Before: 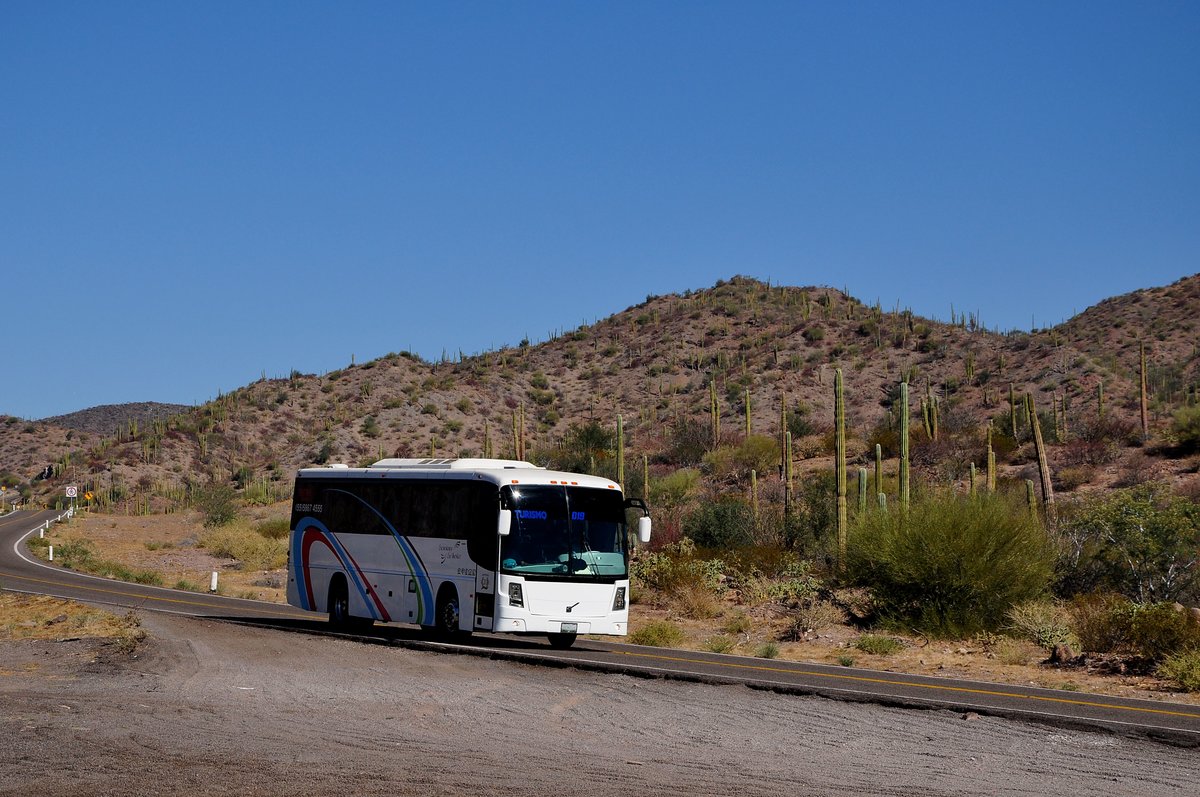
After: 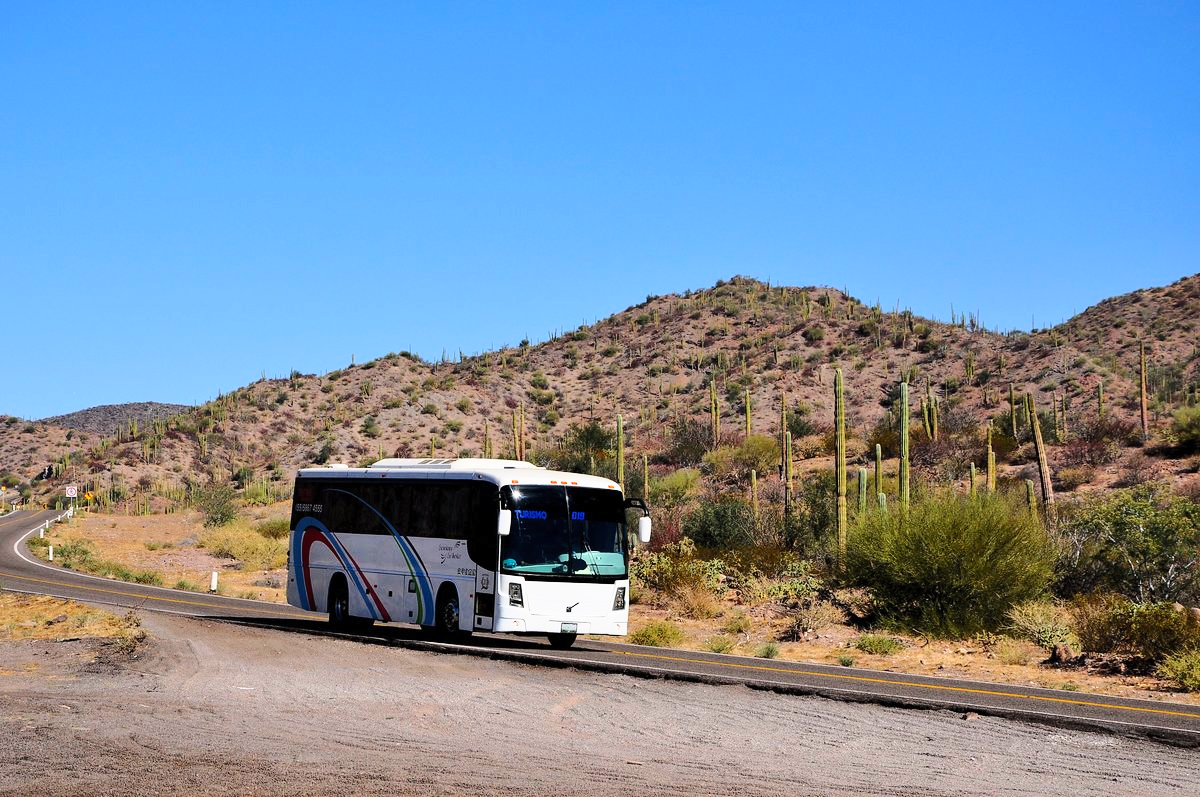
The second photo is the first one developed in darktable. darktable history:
base curve: curves: ch0 [(0, 0) (0.028, 0.03) (0.121, 0.232) (0.46, 0.748) (0.859, 0.968) (1, 1)]
contrast brightness saturation: contrast 0.03, brightness 0.06, saturation 0.13
